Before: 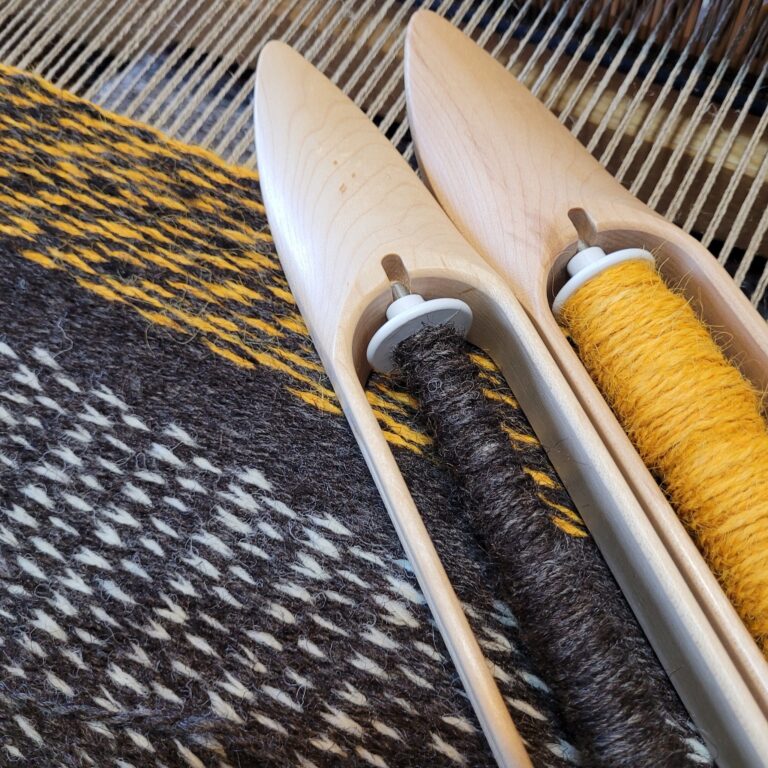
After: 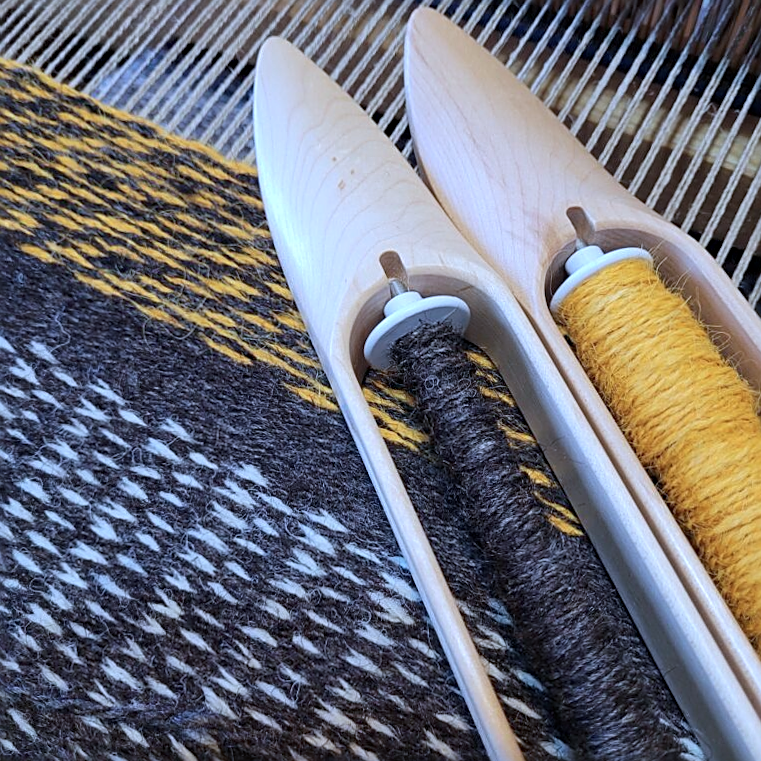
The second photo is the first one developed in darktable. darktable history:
color calibration: illuminant custom, x 0.39, y 0.392, temperature 3856.94 K
crop and rotate: angle -0.5°
sharpen: on, module defaults
